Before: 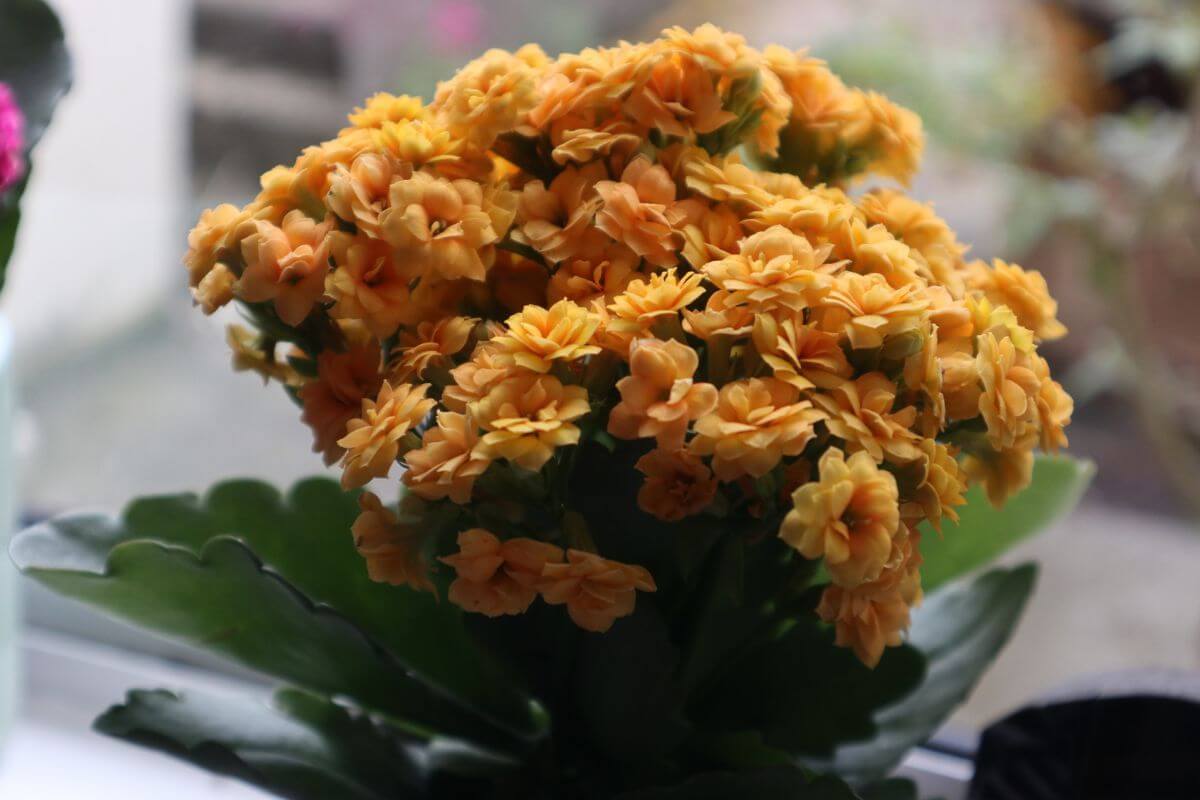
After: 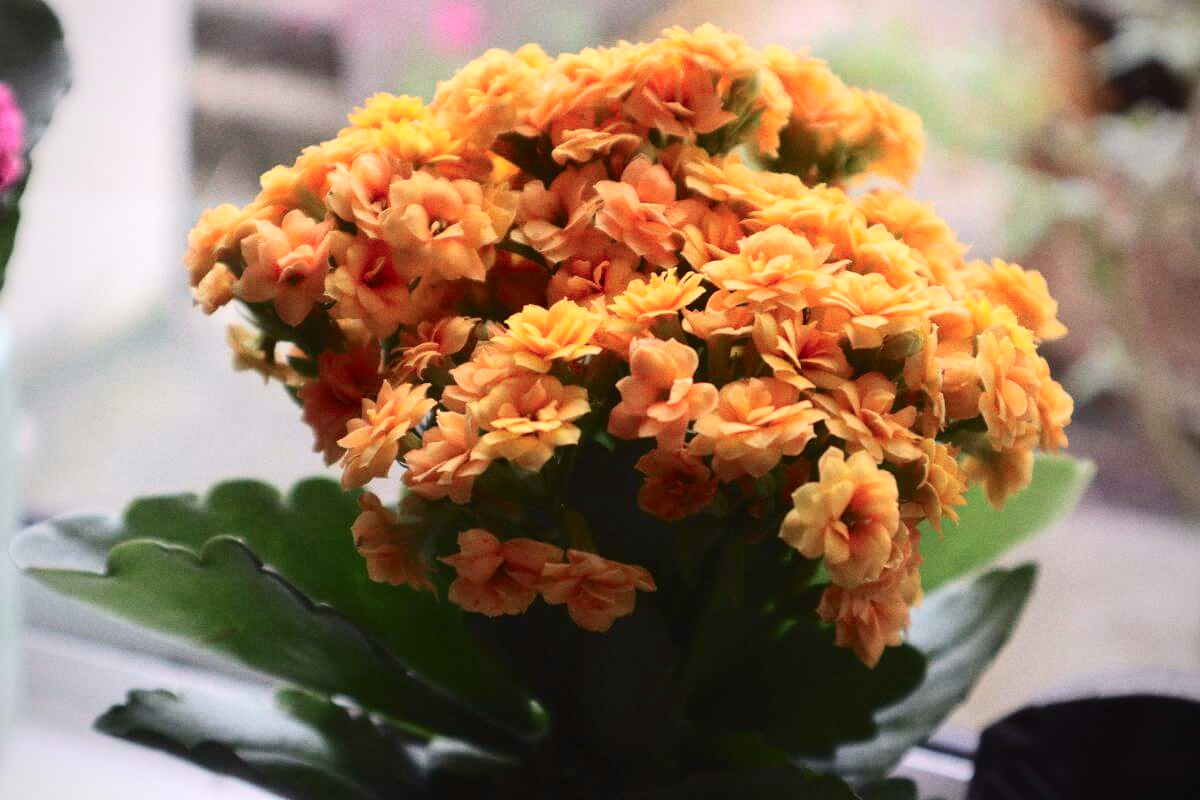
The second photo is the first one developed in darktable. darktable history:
vignetting: fall-off radius 60.92%
grain: coarseness 0.09 ISO
exposure: exposure 0.74 EV, compensate highlight preservation false
tone curve: curves: ch0 [(0, 0.019) (0.204, 0.162) (0.491, 0.519) (0.748, 0.765) (1, 0.919)]; ch1 [(0, 0) (0.179, 0.173) (0.322, 0.32) (0.442, 0.447) (0.496, 0.504) (0.566, 0.585) (0.761, 0.803) (1, 1)]; ch2 [(0, 0) (0.434, 0.447) (0.483, 0.487) (0.555, 0.563) (0.697, 0.68) (1, 1)], color space Lab, independent channels, preserve colors none
